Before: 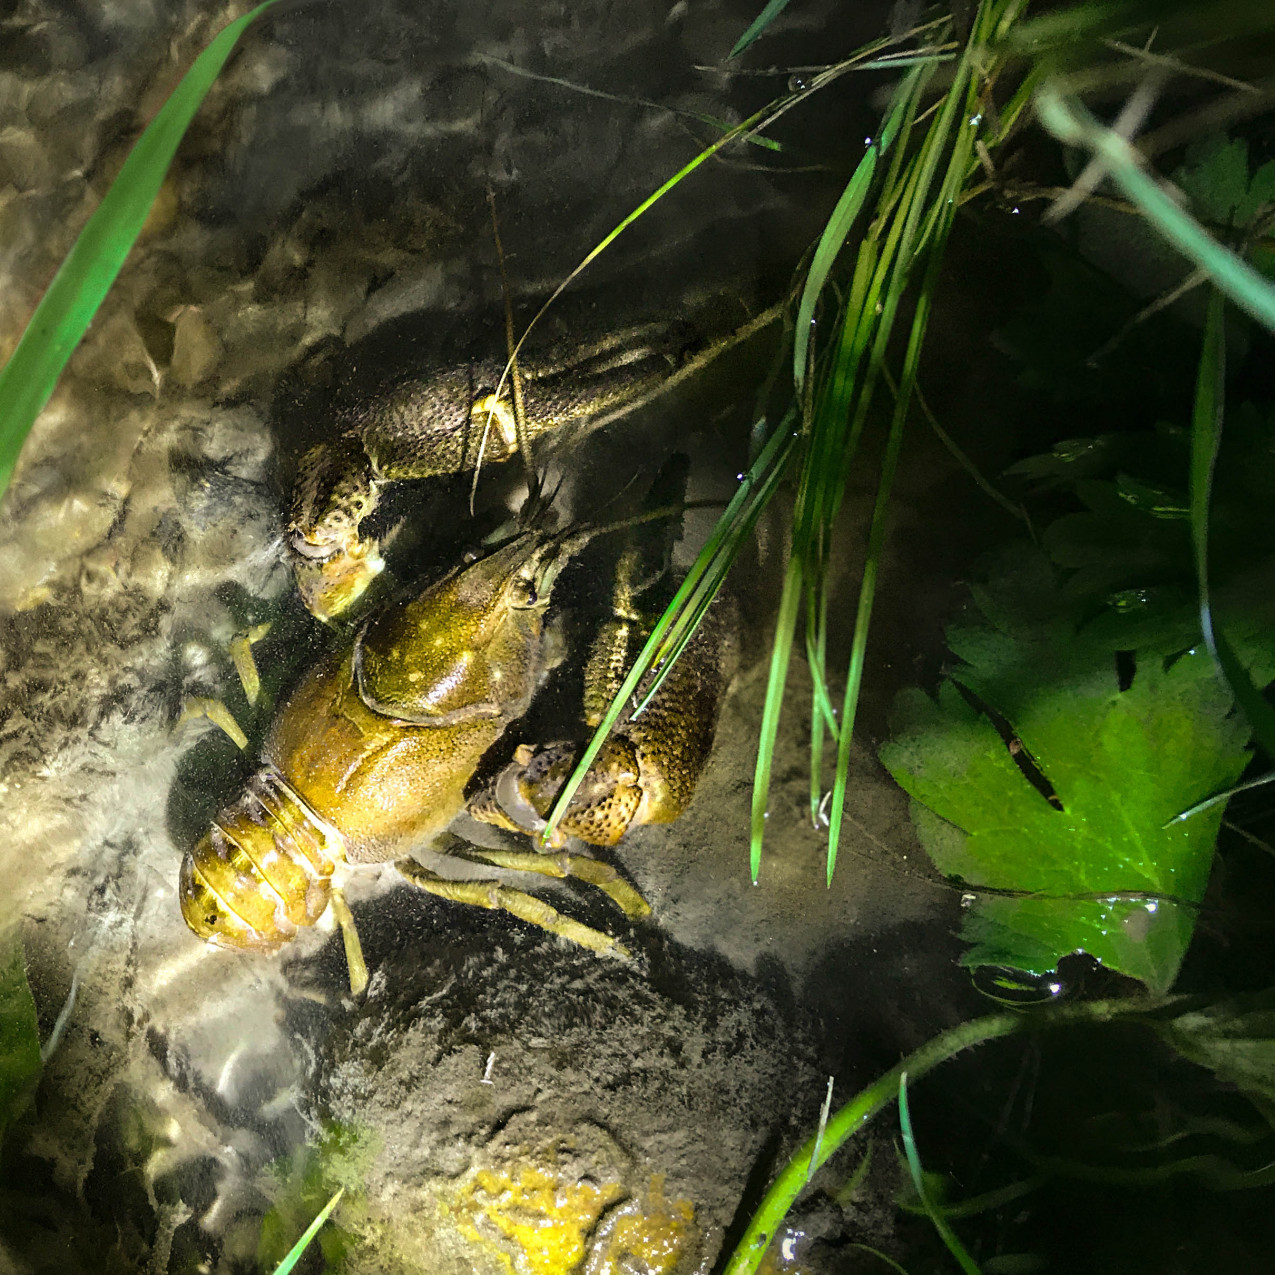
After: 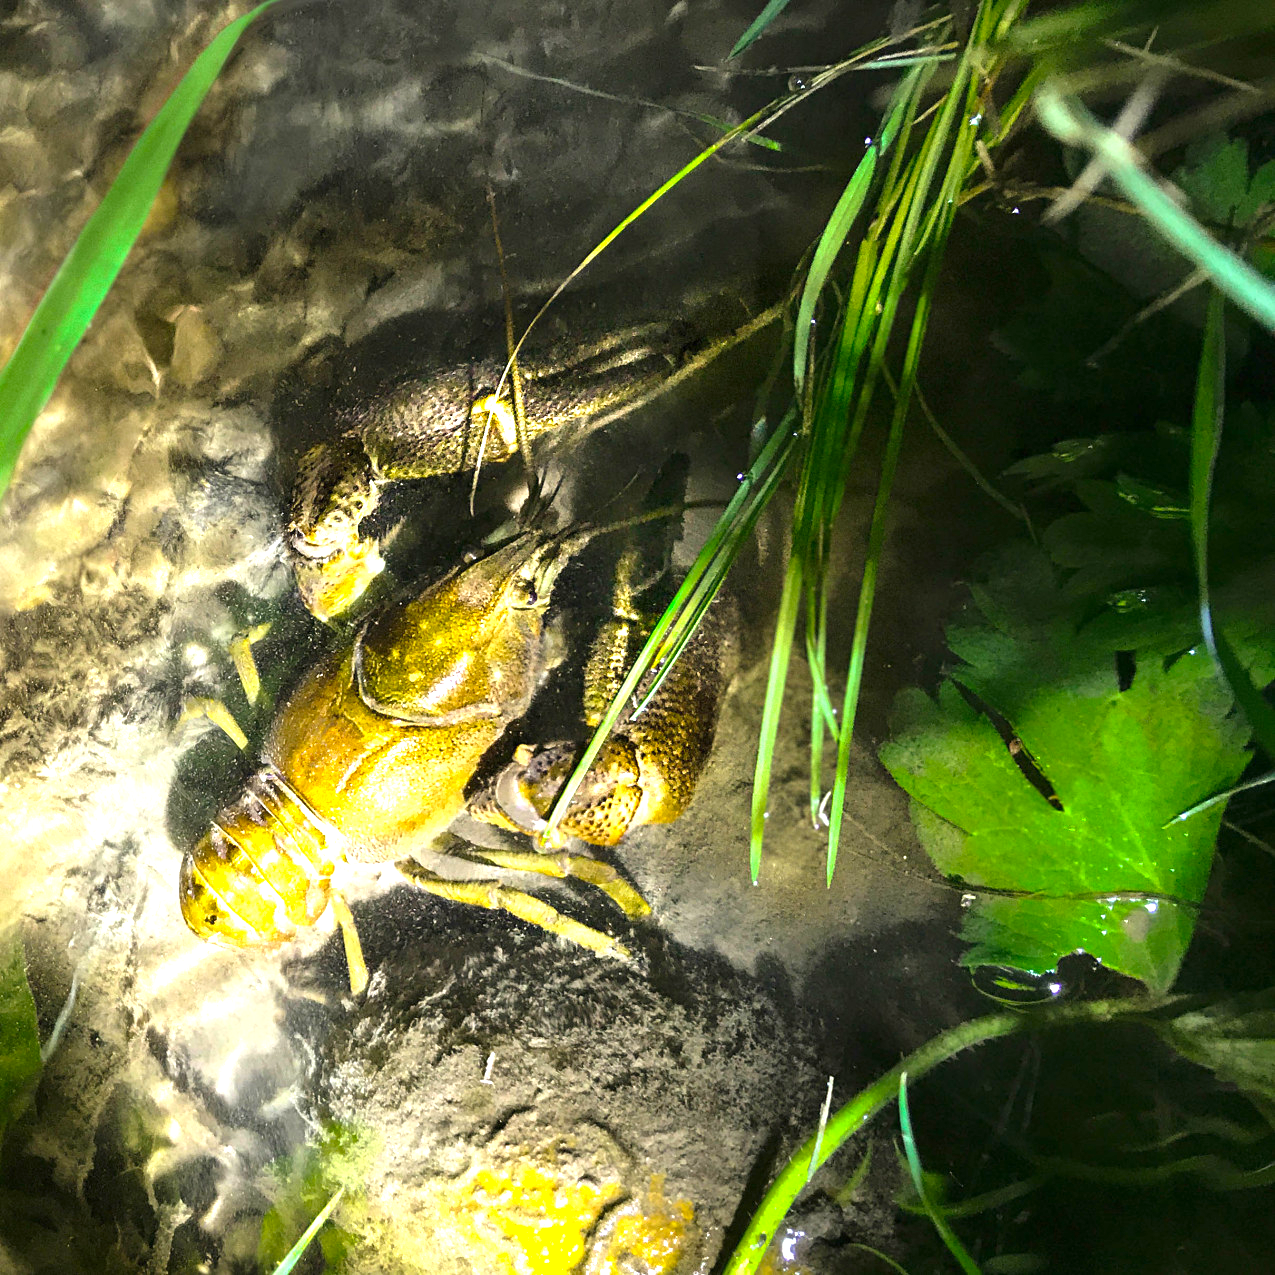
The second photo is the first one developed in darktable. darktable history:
exposure: exposure 1 EV, compensate highlight preservation false
white balance: red 1.009, blue 1.027
color balance: output saturation 110%
